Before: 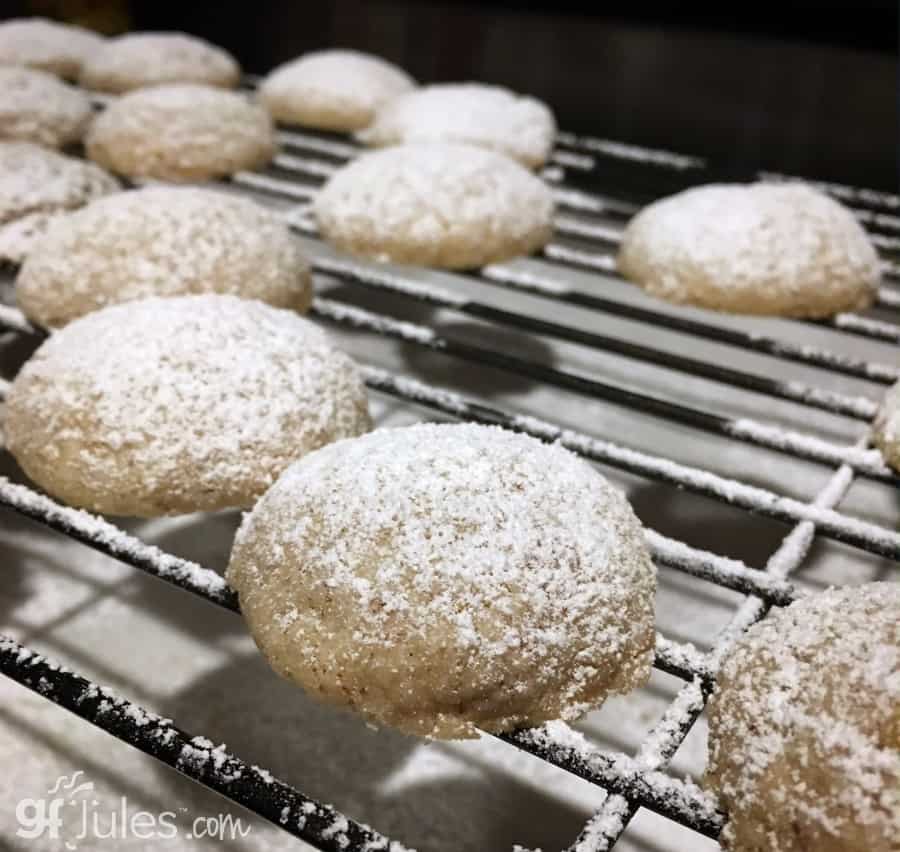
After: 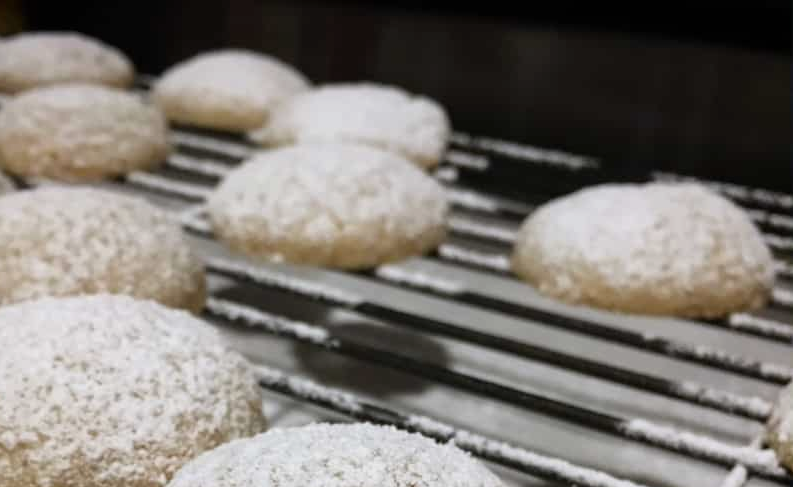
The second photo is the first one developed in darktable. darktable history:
crop and rotate: left 11.812%, bottom 42.776%
exposure: exposure -0.293 EV, compensate highlight preservation false
